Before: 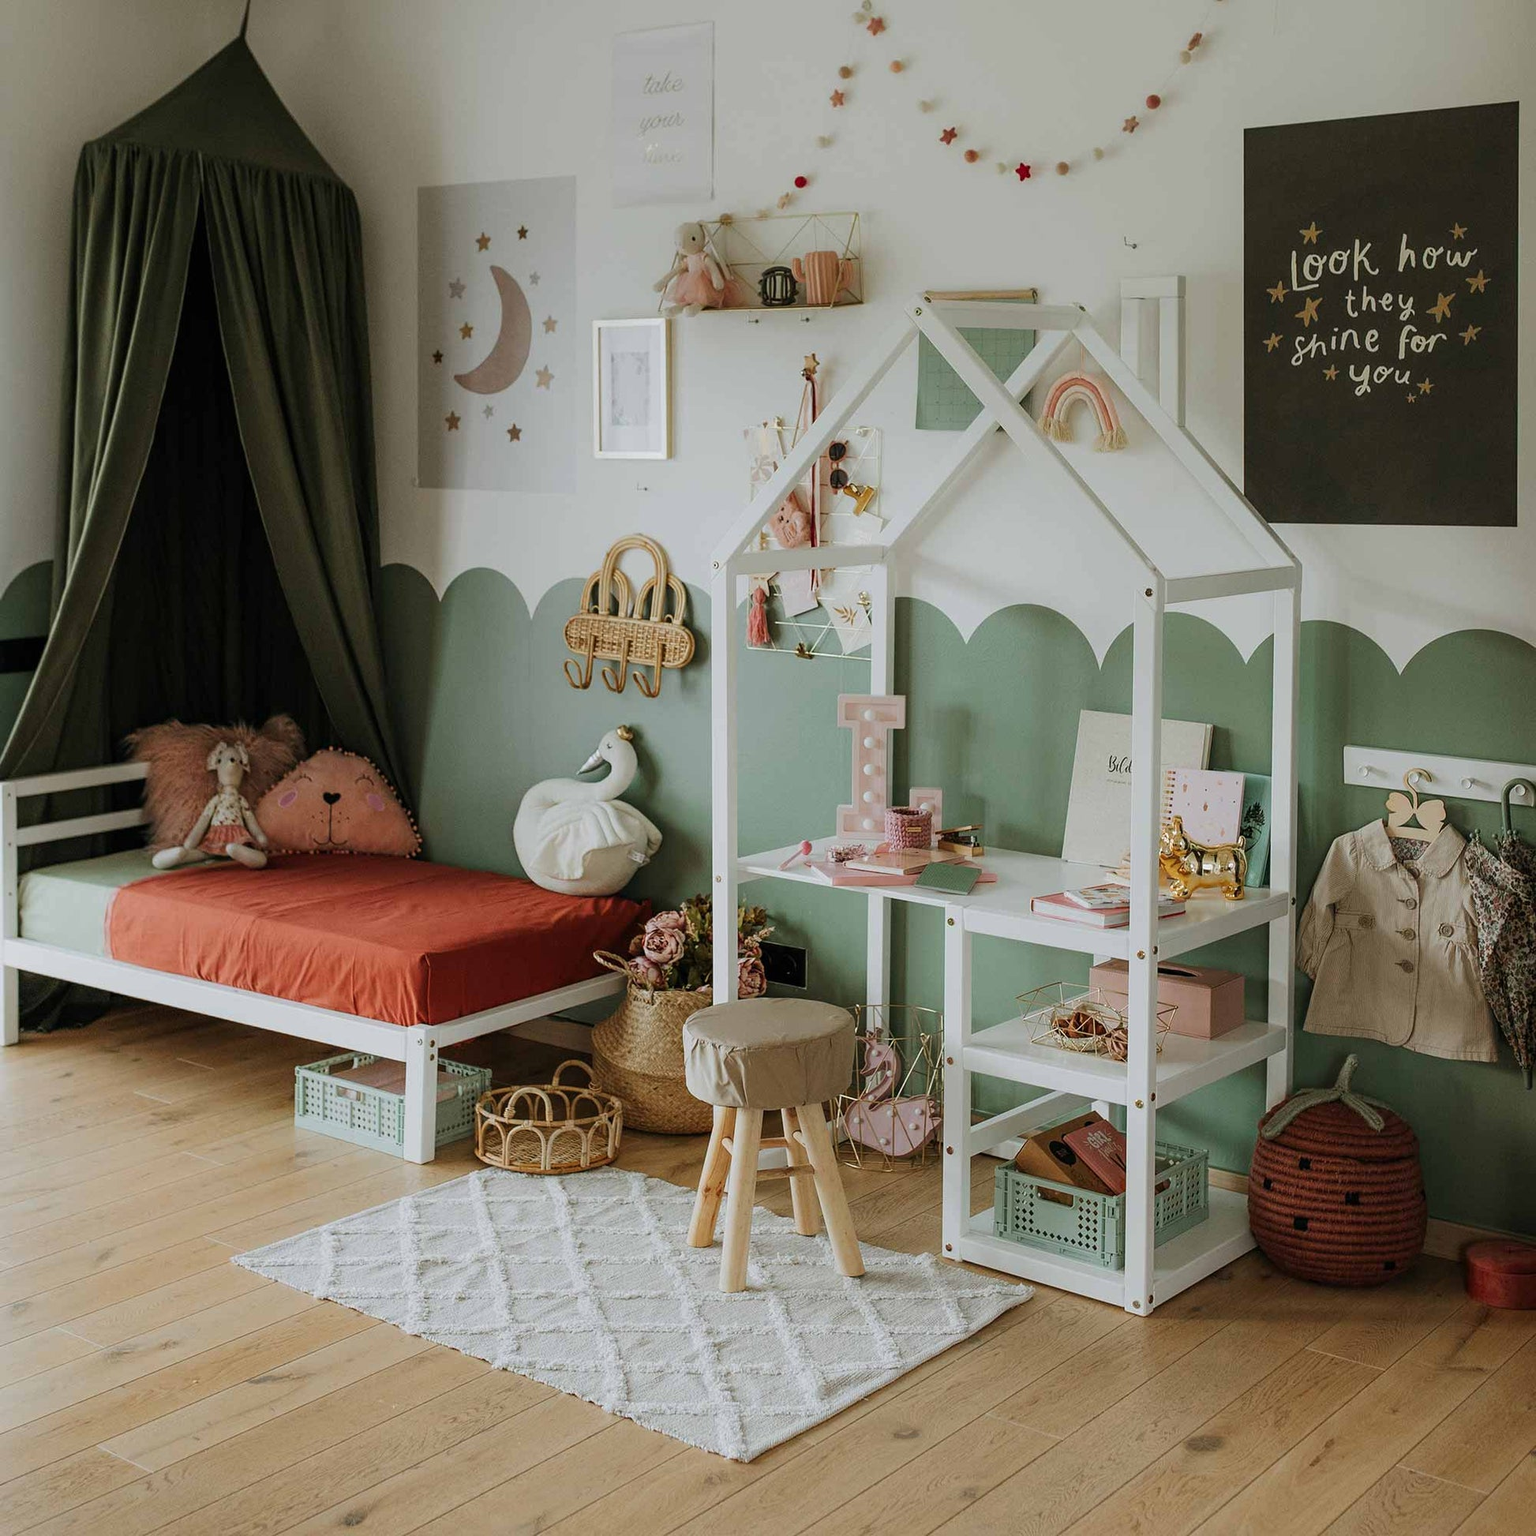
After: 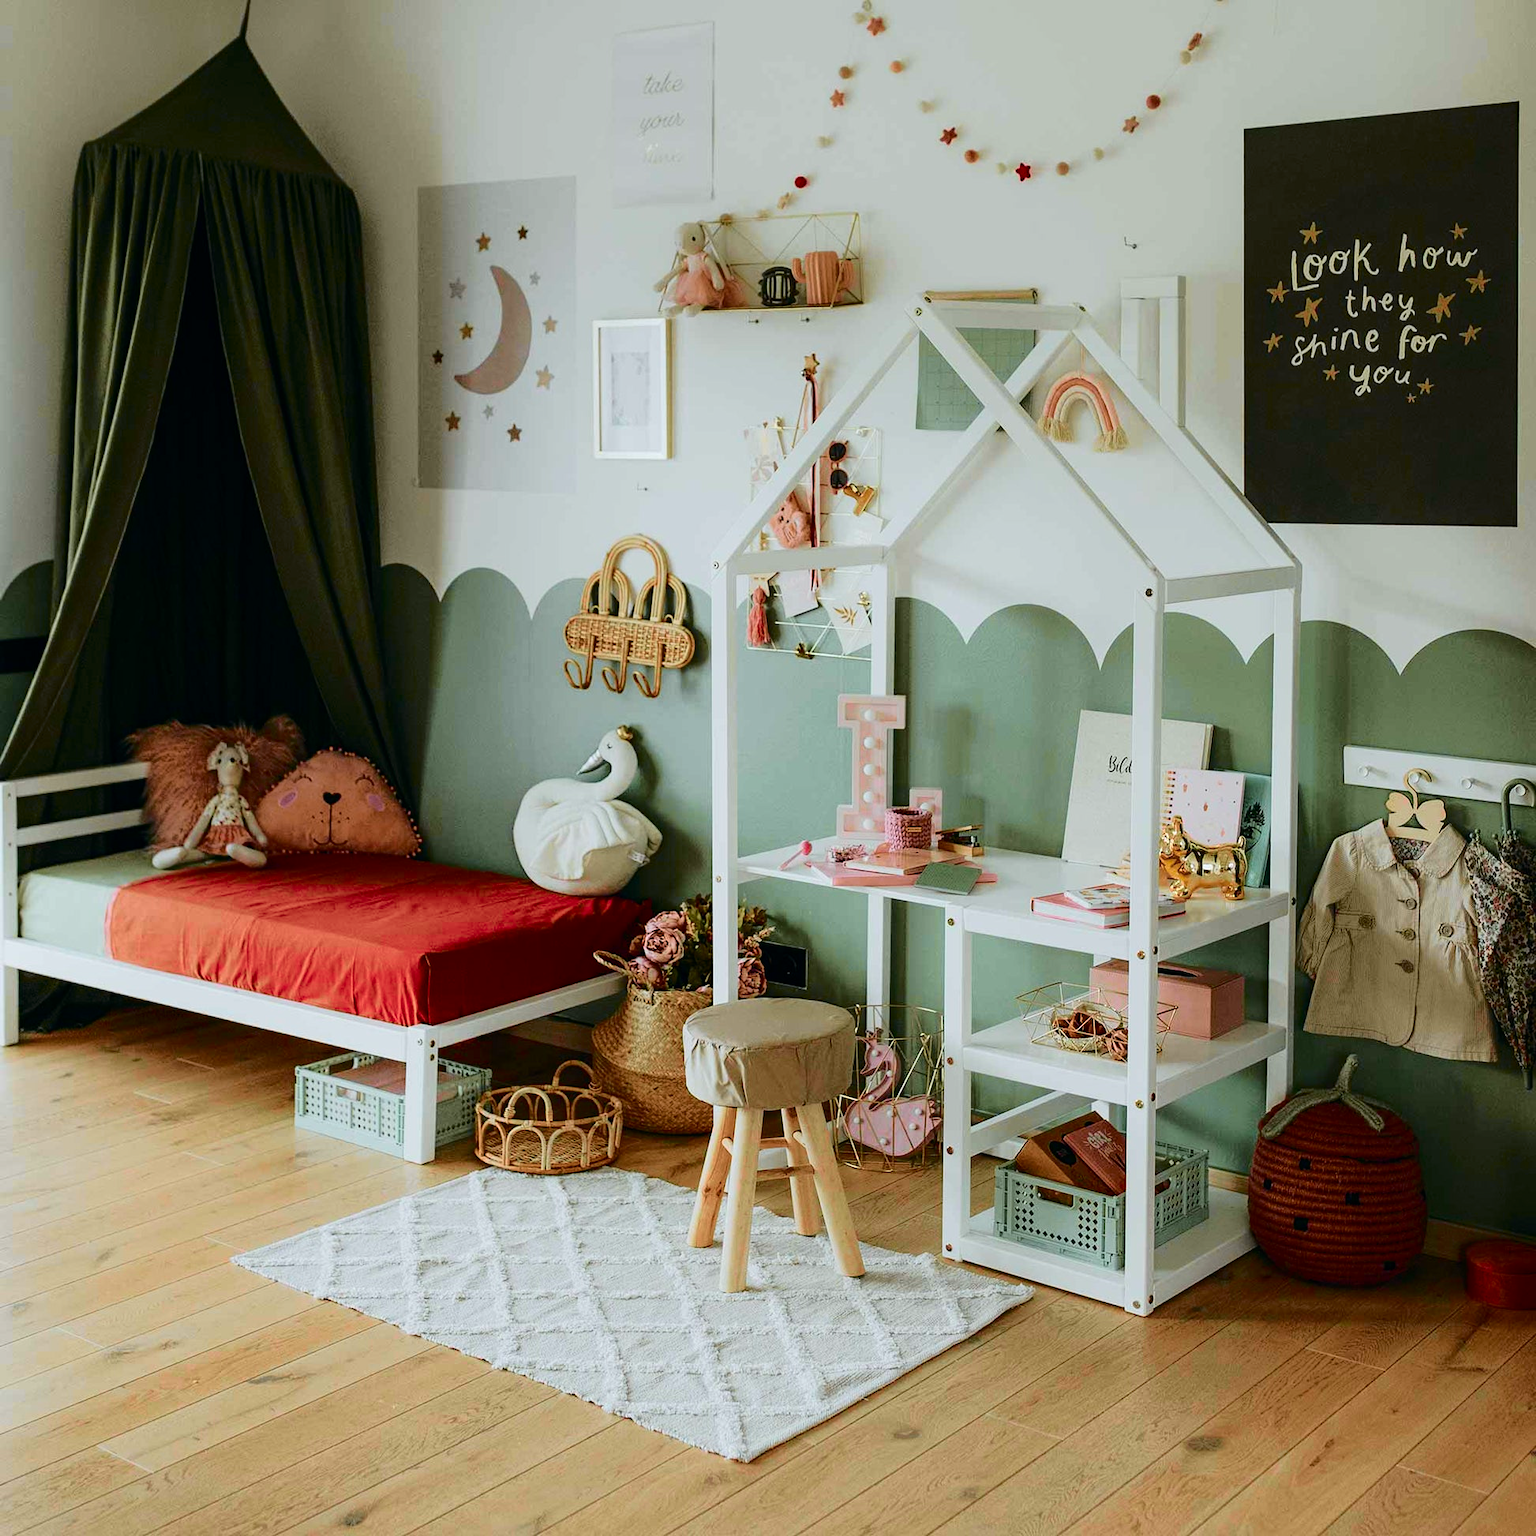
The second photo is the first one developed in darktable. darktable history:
tone curve: curves: ch0 [(0, 0) (0.081, 0.044) (0.192, 0.125) (0.283, 0.238) (0.416, 0.449) (0.495, 0.524) (0.686, 0.743) (0.826, 0.865) (0.978, 0.988)]; ch1 [(0, 0) (0.161, 0.092) (0.35, 0.33) (0.392, 0.392) (0.427, 0.426) (0.479, 0.472) (0.505, 0.497) (0.521, 0.514) (0.547, 0.568) (0.579, 0.597) (0.625, 0.627) (0.678, 0.733) (1, 1)]; ch2 [(0, 0) (0.346, 0.362) (0.404, 0.427) (0.502, 0.495) (0.531, 0.523) (0.549, 0.554) (0.582, 0.596) (0.629, 0.642) (0.717, 0.678) (1, 1)], color space Lab, independent channels, preserve colors none
color balance rgb: linear chroma grading › global chroma 10%, perceptual saturation grading › global saturation 5%, perceptual brilliance grading › global brilliance 4%, global vibrance 7%, saturation formula JzAzBz (2021)
